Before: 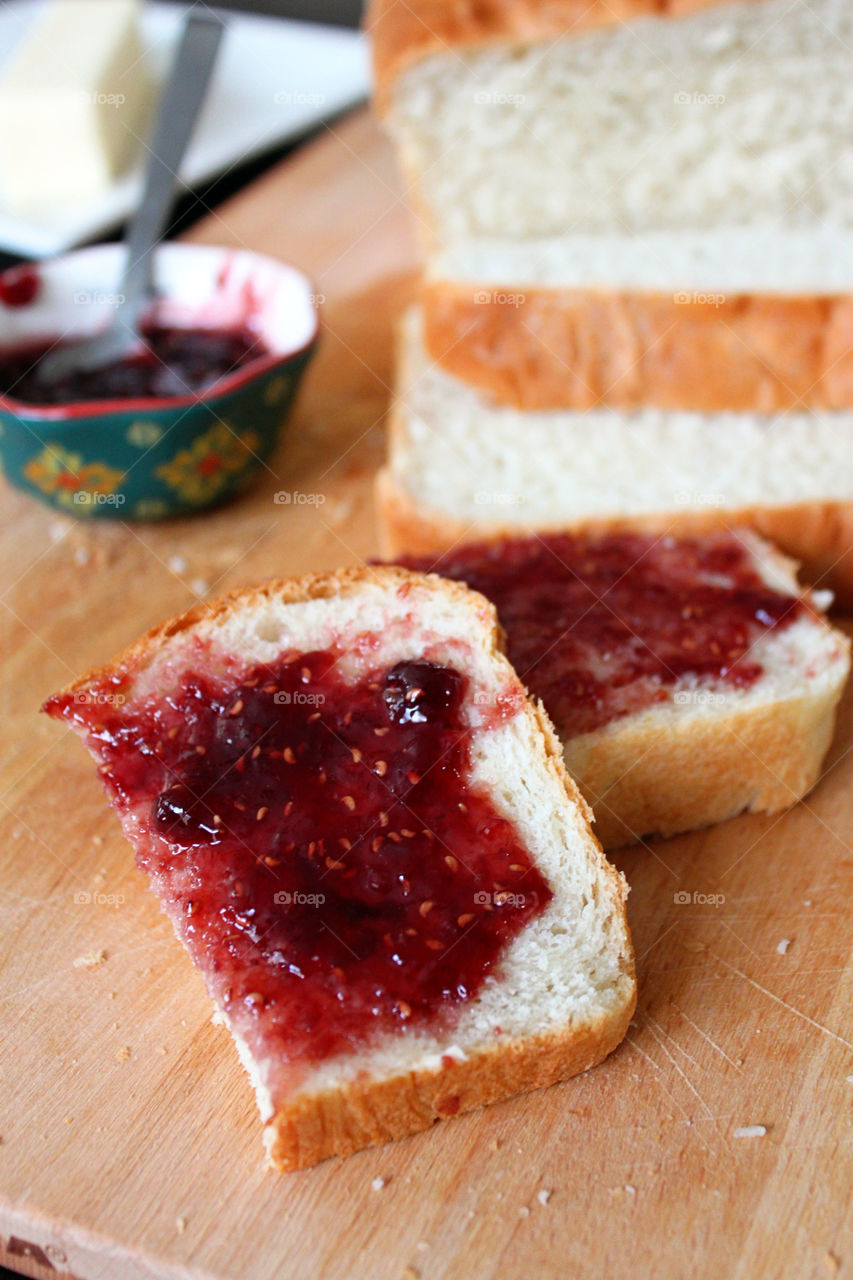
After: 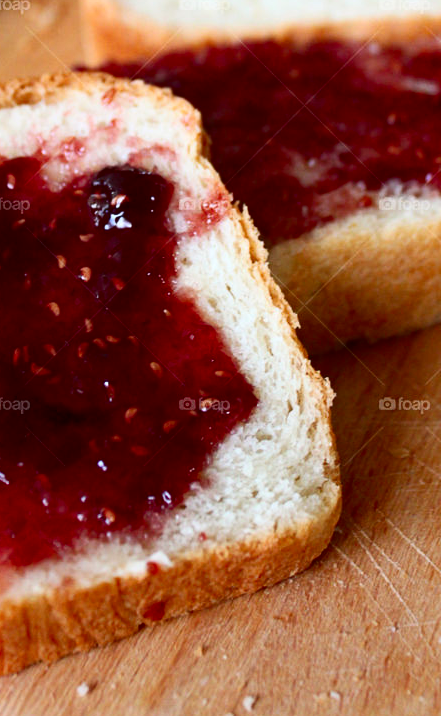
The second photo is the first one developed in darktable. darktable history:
crop: left 34.636%, top 38.636%, right 13.549%, bottom 5.419%
contrast brightness saturation: contrast 0.196, brightness -0.104, saturation 0.098
